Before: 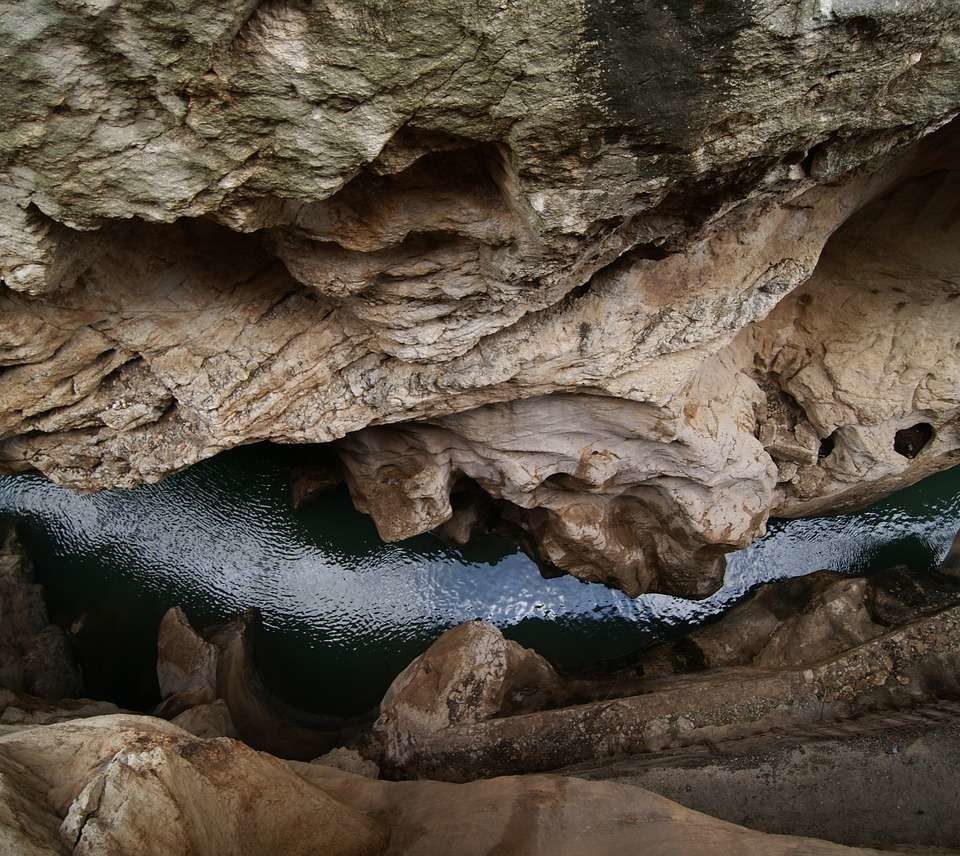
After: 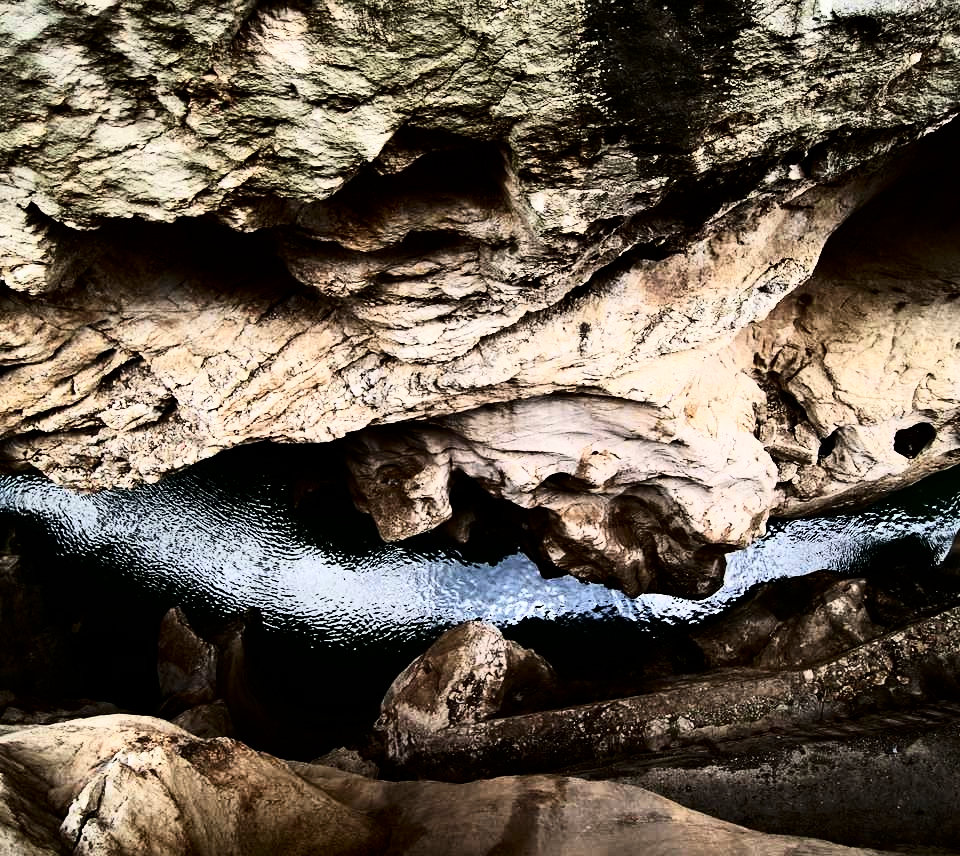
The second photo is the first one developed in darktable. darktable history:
contrast brightness saturation: contrast 0.2, brightness -0.11, saturation 0.1
rgb curve: curves: ch0 [(0, 0) (0.21, 0.15) (0.24, 0.21) (0.5, 0.75) (0.75, 0.96) (0.89, 0.99) (1, 1)]; ch1 [(0, 0.02) (0.21, 0.13) (0.25, 0.2) (0.5, 0.67) (0.75, 0.9) (0.89, 0.97) (1, 1)]; ch2 [(0, 0.02) (0.21, 0.13) (0.25, 0.2) (0.5, 0.67) (0.75, 0.9) (0.89, 0.97) (1, 1)], compensate middle gray true
color correction: saturation 0.85
